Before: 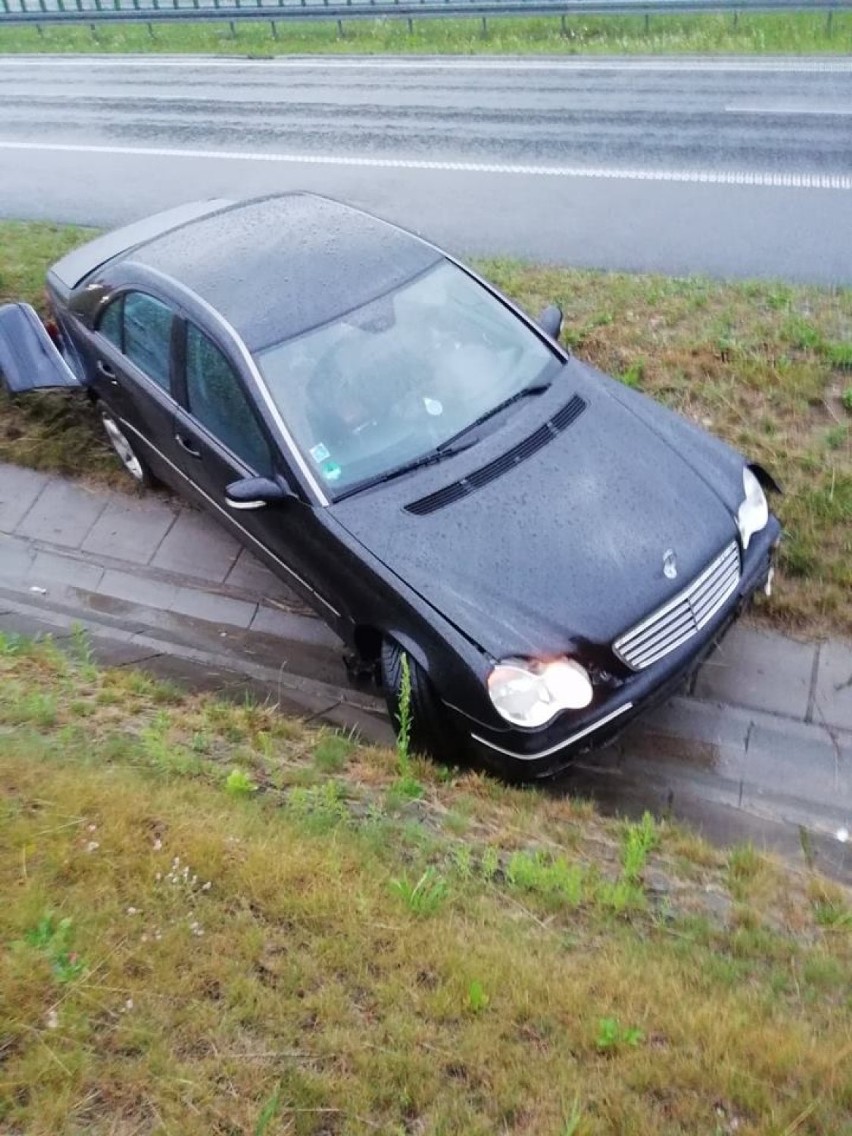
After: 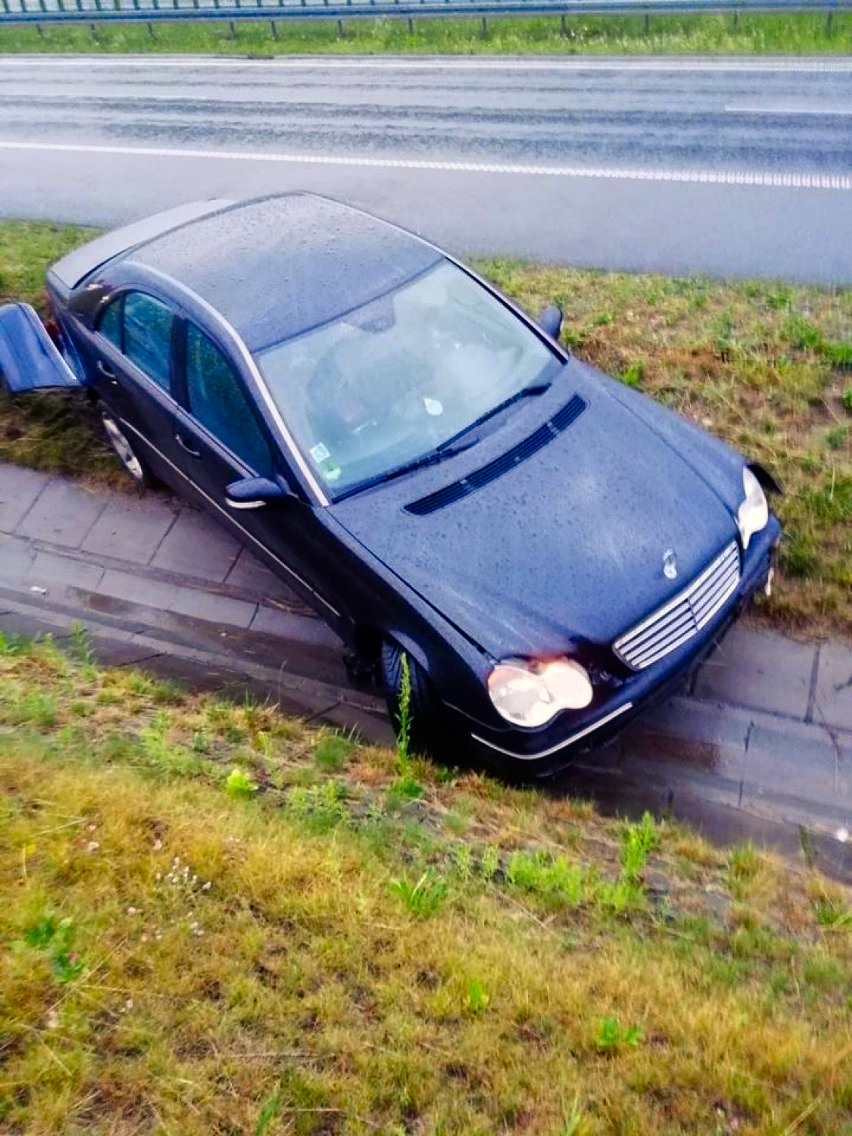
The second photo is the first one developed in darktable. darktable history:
color zones: curves: ch0 [(0.004, 0.305) (0.261, 0.623) (0.389, 0.399) (0.708, 0.571) (0.947, 0.34)]; ch1 [(0.025, 0.645) (0.229, 0.584) (0.326, 0.551) (0.484, 0.262) (0.757, 0.643)]
contrast brightness saturation: contrast 0.089, saturation 0.28
color balance rgb: shadows lift › luminance -21.876%, shadows lift › chroma 6.541%, shadows lift › hue 271.89°, power › luminance -14.819%, highlights gain › chroma 1.75%, highlights gain › hue 56.57°, linear chroma grading › global chroma 15.133%, perceptual saturation grading › global saturation 0.755%, perceptual saturation grading › highlights -19.743%, perceptual saturation grading › shadows 20.138%
